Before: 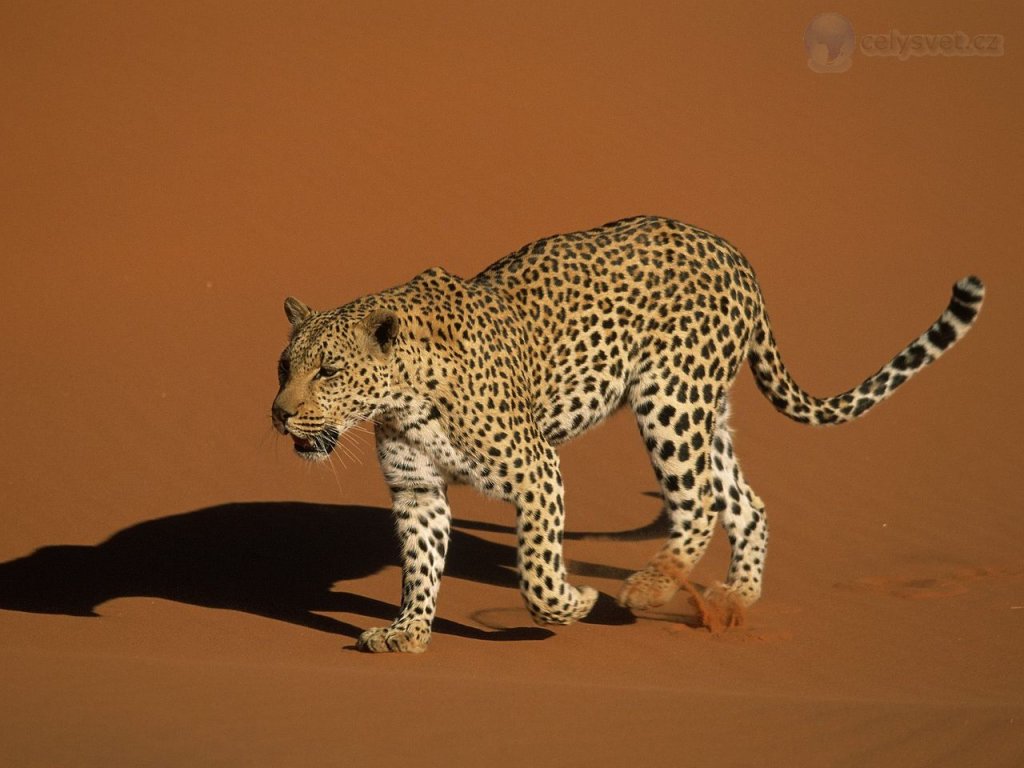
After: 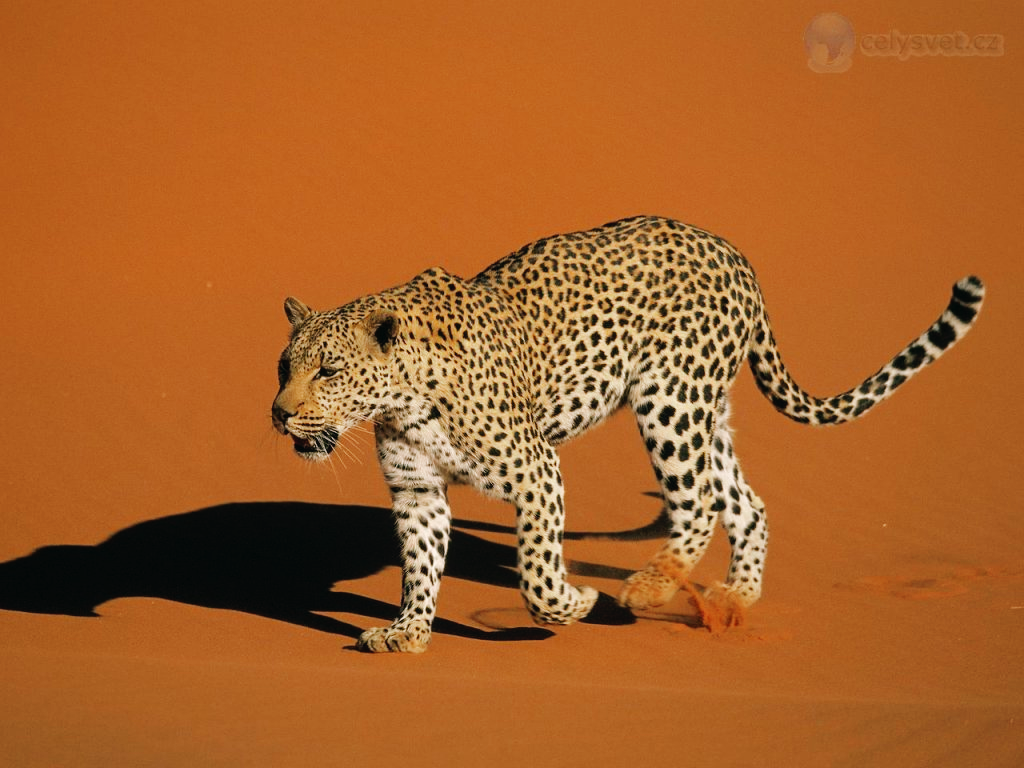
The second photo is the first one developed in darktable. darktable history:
tone curve: curves: ch0 [(0, 0) (0.003, 0.009) (0.011, 0.009) (0.025, 0.01) (0.044, 0.02) (0.069, 0.032) (0.1, 0.048) (0.136, 0.092) (0.177, 0.153) (0.224, 0.217) (0.277, 0.306) (0.335, 0.402) (0.399, 0.488) (0.468, 0.574) (0.543, 0.648) (0.623, 0.716) (0.709, 0.783) (0.801, 0.851) (0.898, 0.92) (1, 1)], preserve colors none
color look up table: target L [92.14, 90.04, 86.92, 86.2, 69.76, 63.49, 58.88, 52.5, 42.17, 37.5, 22.29, 200.57, 89.54, 80.1, 61.7, 57.91, 60.13, 50.09, 49.32, 46.57, 42.04, 37.7, 30.6, 17.62, 98.13, 82.9, 73.21, 70.53, 70.09, 60.2, 58.64, 67.94, 51.74, 42.12, 39.85, 36.29, 31.2, 31.19, 31.38, 13.57, 6.365, 84.36, 79.55, 63.23, 59.24, 60.52, 36.69, 32.4, 6.729], target a [-23.22, -21.41, -38.09, -40.51, -18.13, -39.4, -59.41, -27.55, -16.93, -30.11, -19.47, 0, 4.301, 12.45, 30.26, 61.84, 16.4, 8.887, 46.84, 72.38, 47.44, 54.7, 5.206, 25.77, 2.595, 33.16, 37.14, 21.13, 32.2, 45.8, 71.24, 54.39, 63.21, 5.967, 15.89, 40.74, 42.41, 21.97, 19.48, 22.27, 21.52, -43.93, -33.78, -41.99, -20.27, -15.24, -20.56, -5.609, -4.938], target b [47.43, 16.85, 27.87, 10.74, 8.735, 21.55, 37.56, 39.89, 21.32, 21.04, 16.56, 0, 23.2, 64.46, 36.43, 32.82, 9.2, 45.85, 18.66, 51.87, 42.75, 41.31, 3.45, 17.69, -2.003, -19.38, 2.019, -23.05, -38.6, -19.97, -30.2, -39.83, -2.976, -63.87, -38.54, -55.47, -8.448, -12.96, -73.16, -36.81, -19.47, -18.24, -23.64, -2.726, -44.36, -15.78, -4.033, -25.52, -9.063], num patches 49
